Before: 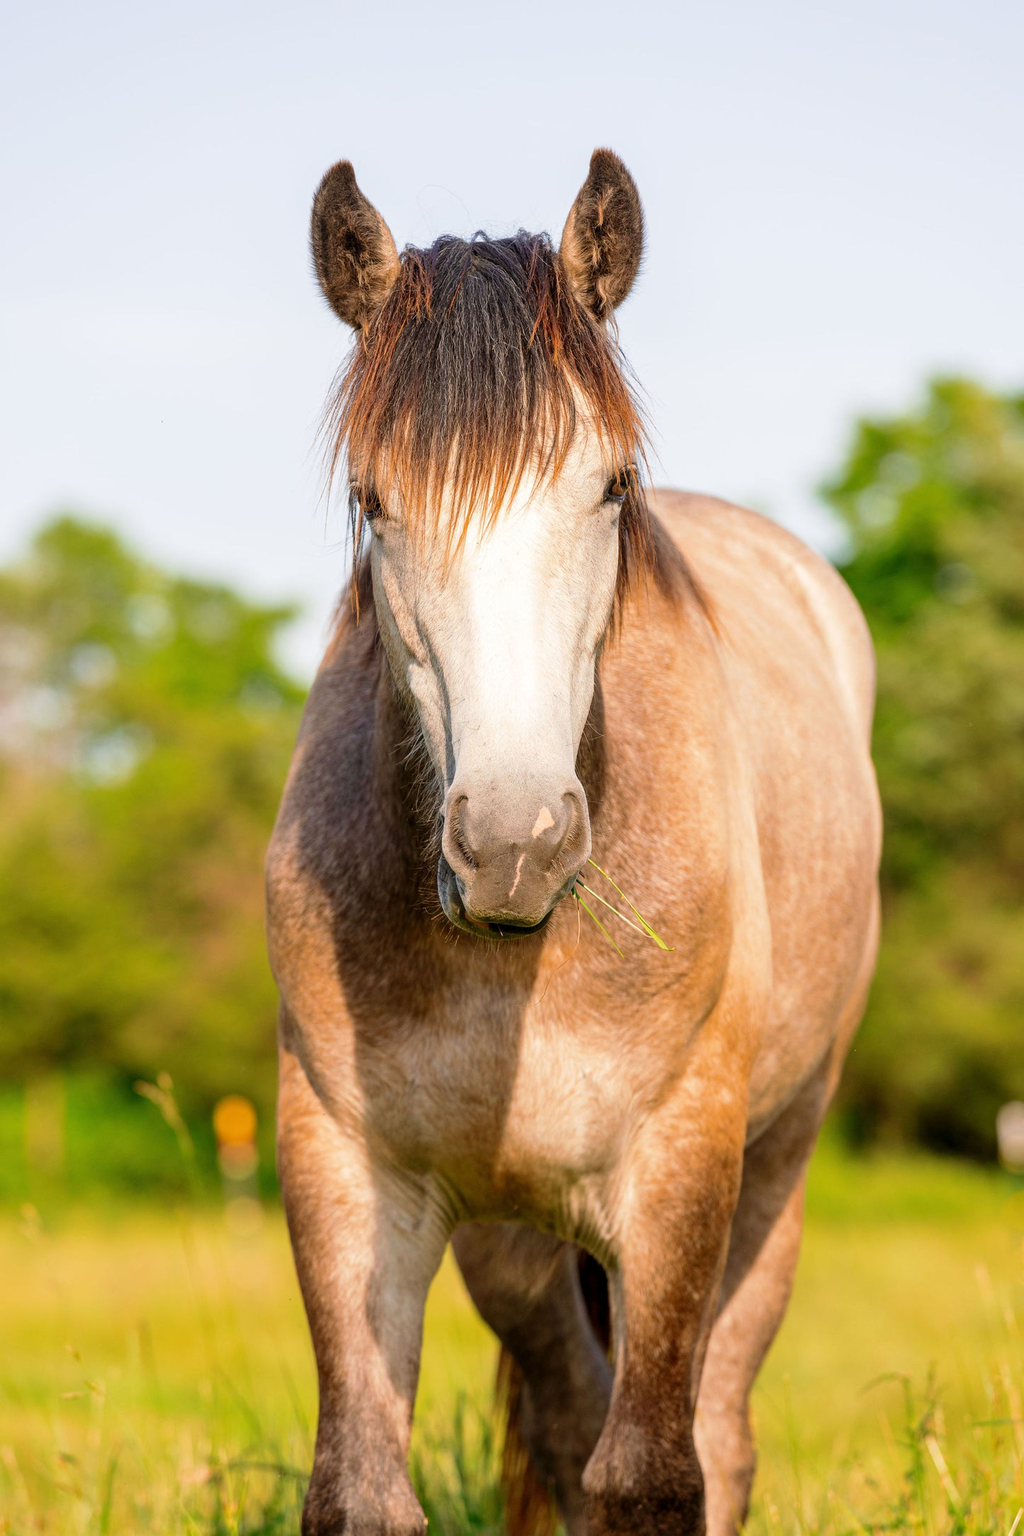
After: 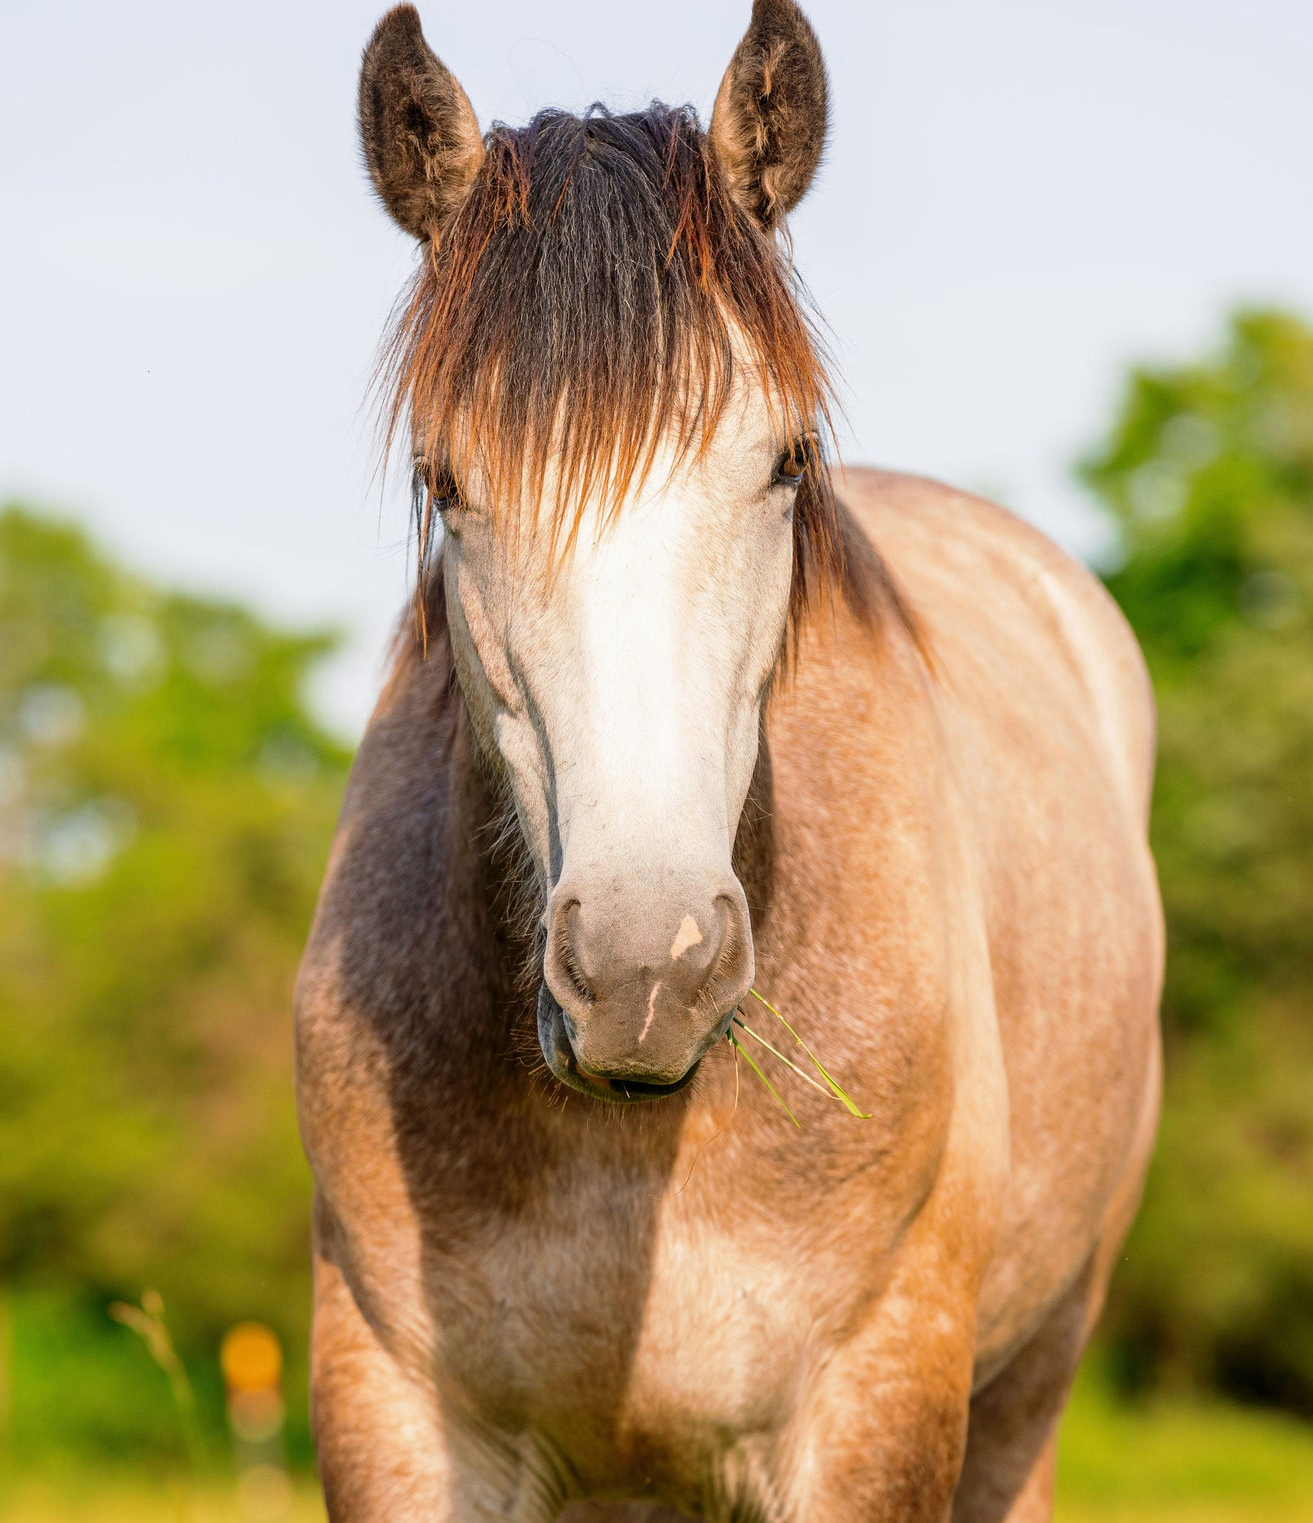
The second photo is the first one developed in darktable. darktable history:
crop: left 5.596%, top 10.314%, right 3.534%, bottom 19.395%
exposure: exposure -0.05 EV
